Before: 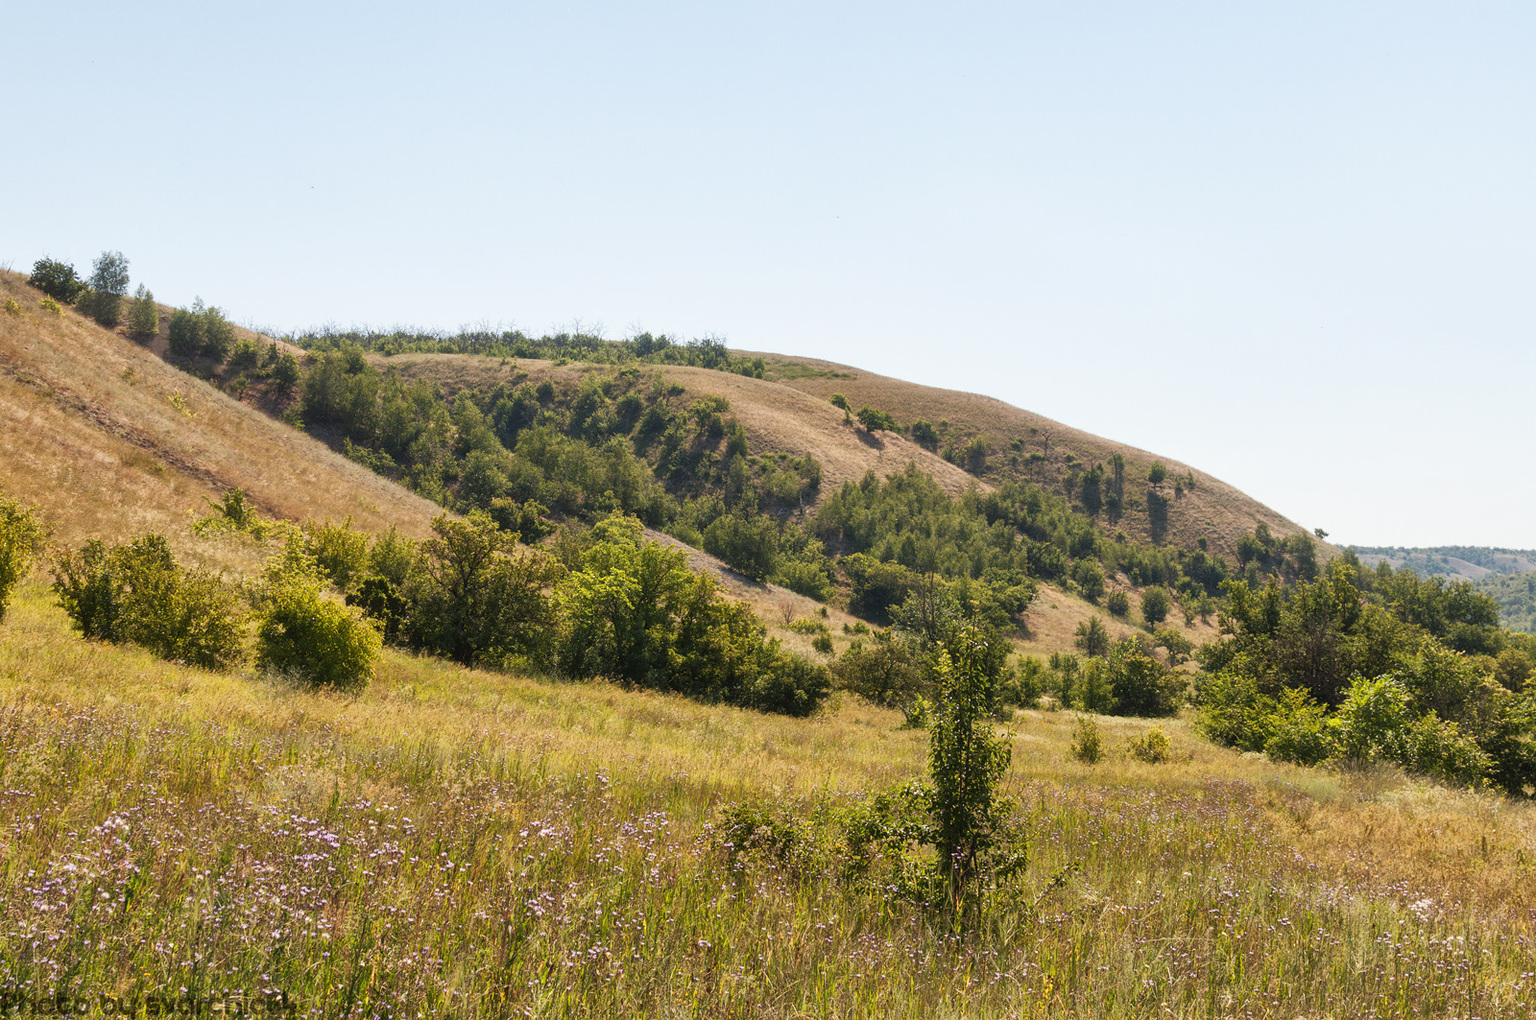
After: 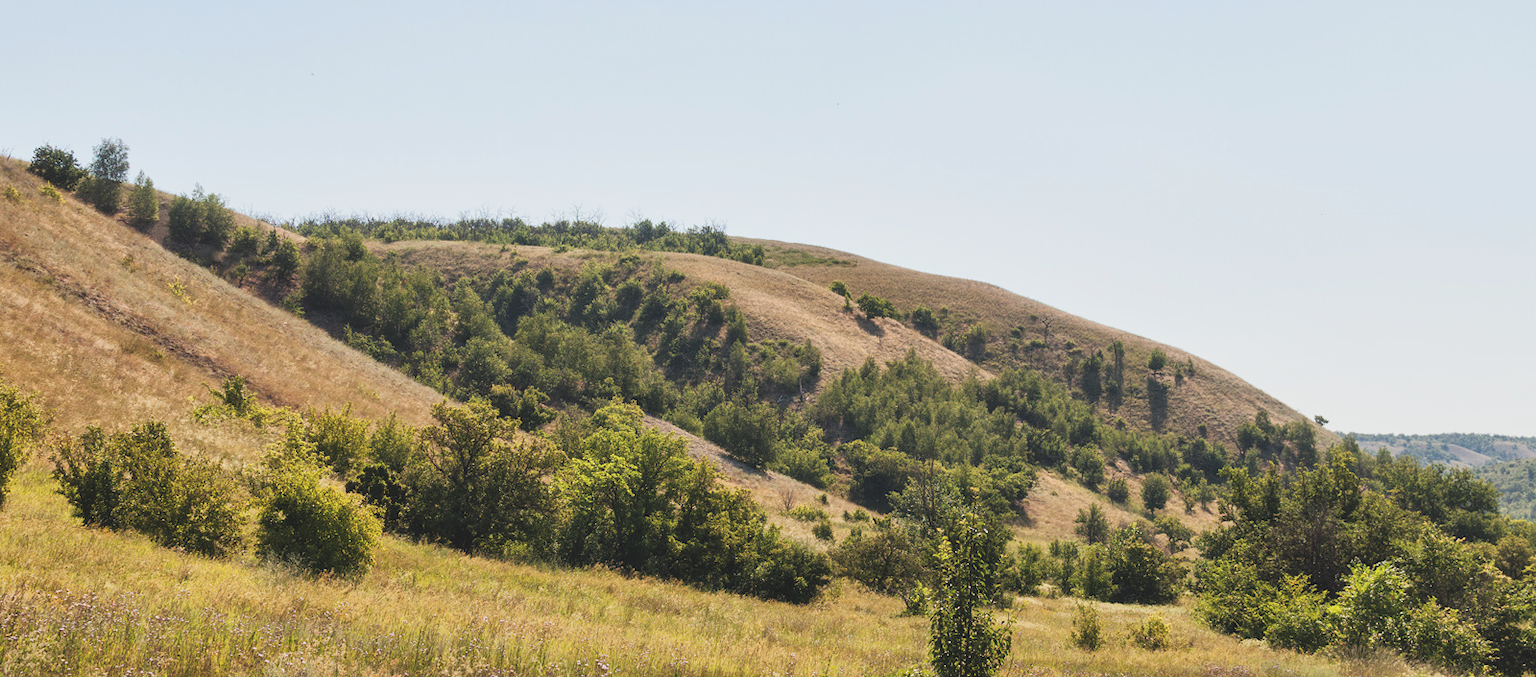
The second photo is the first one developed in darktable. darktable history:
contrast equalizer: octaves 7, y [[0.524 ×6], [0.512 ×6], [0.379 ×6], [0 ×6], [0 ×6]]
contrast brightness saturation: contrast 0.071
exposure: black level correction -0.021, exposure -0.037 EV, compensate highlight preservation false
filmic rgb: black relative exposure -11.35 EV, white relative exposure 3.25 EV, threshold 2.97 EV, hardness 6.82, color science v6 (2022), enable highlight reconstruction true
crop: top 11.148%, bottom 22.364%
